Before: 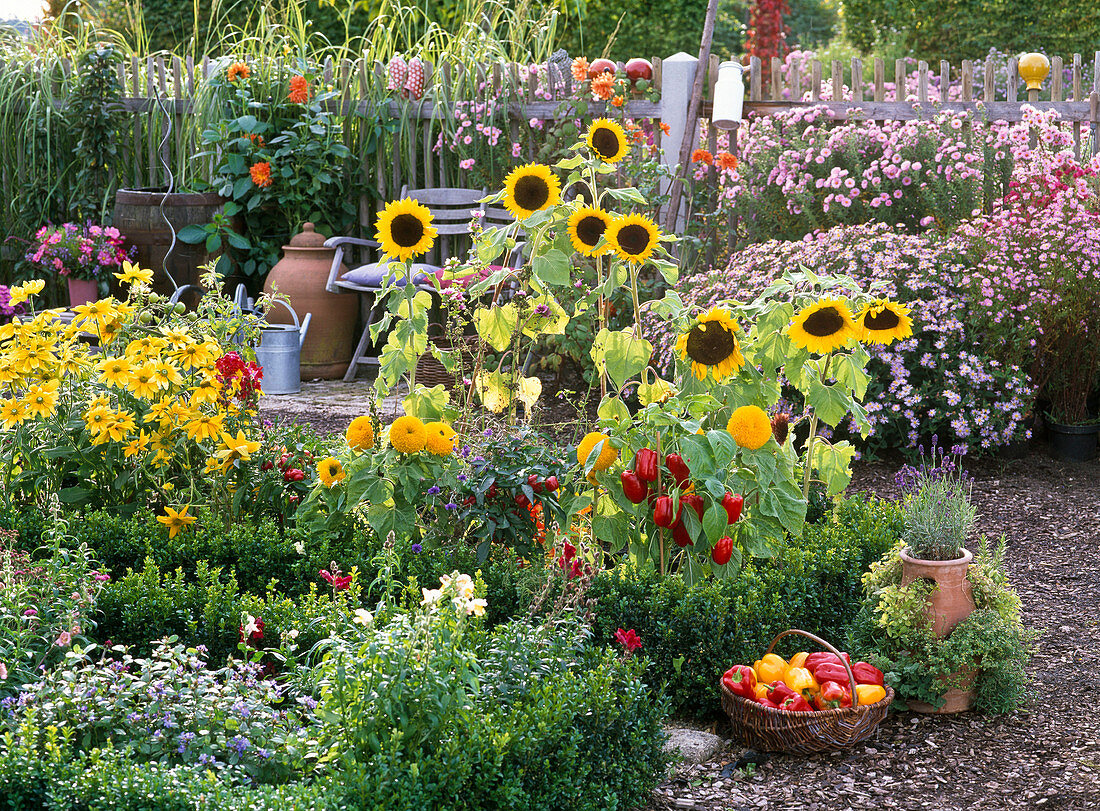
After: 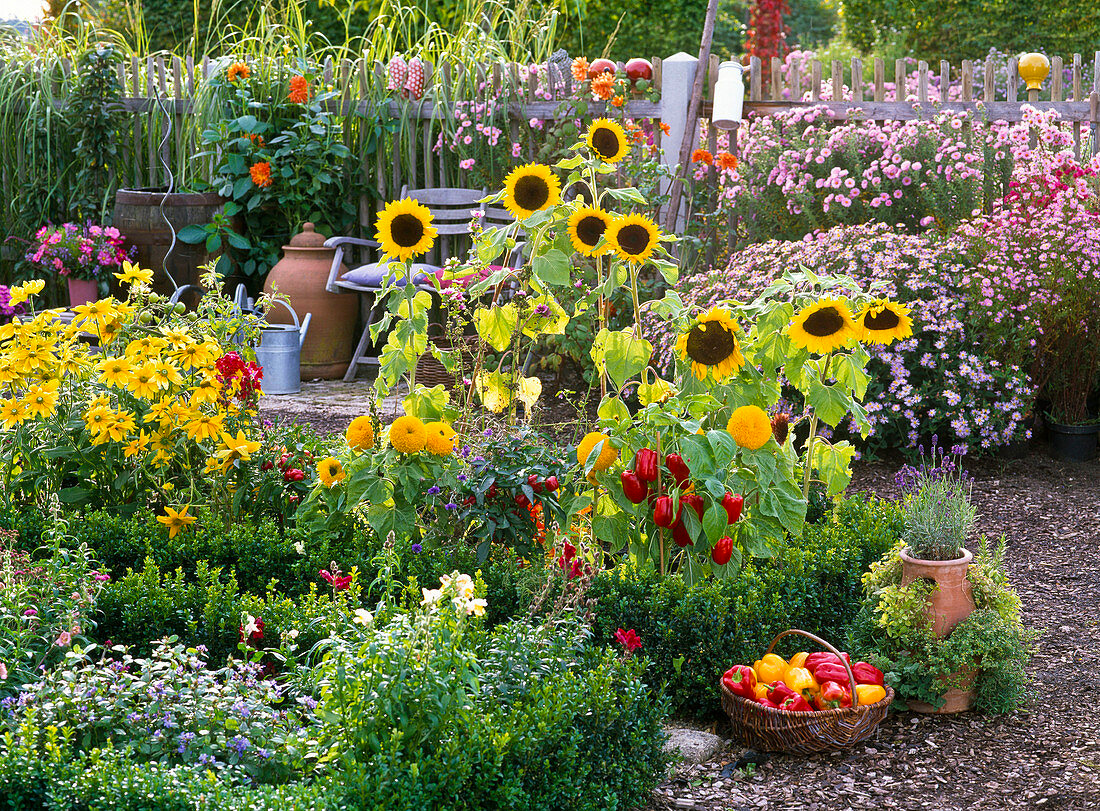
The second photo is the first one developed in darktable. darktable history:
color balance rgb: perceptual saturation grading › global saturation 19.447%
